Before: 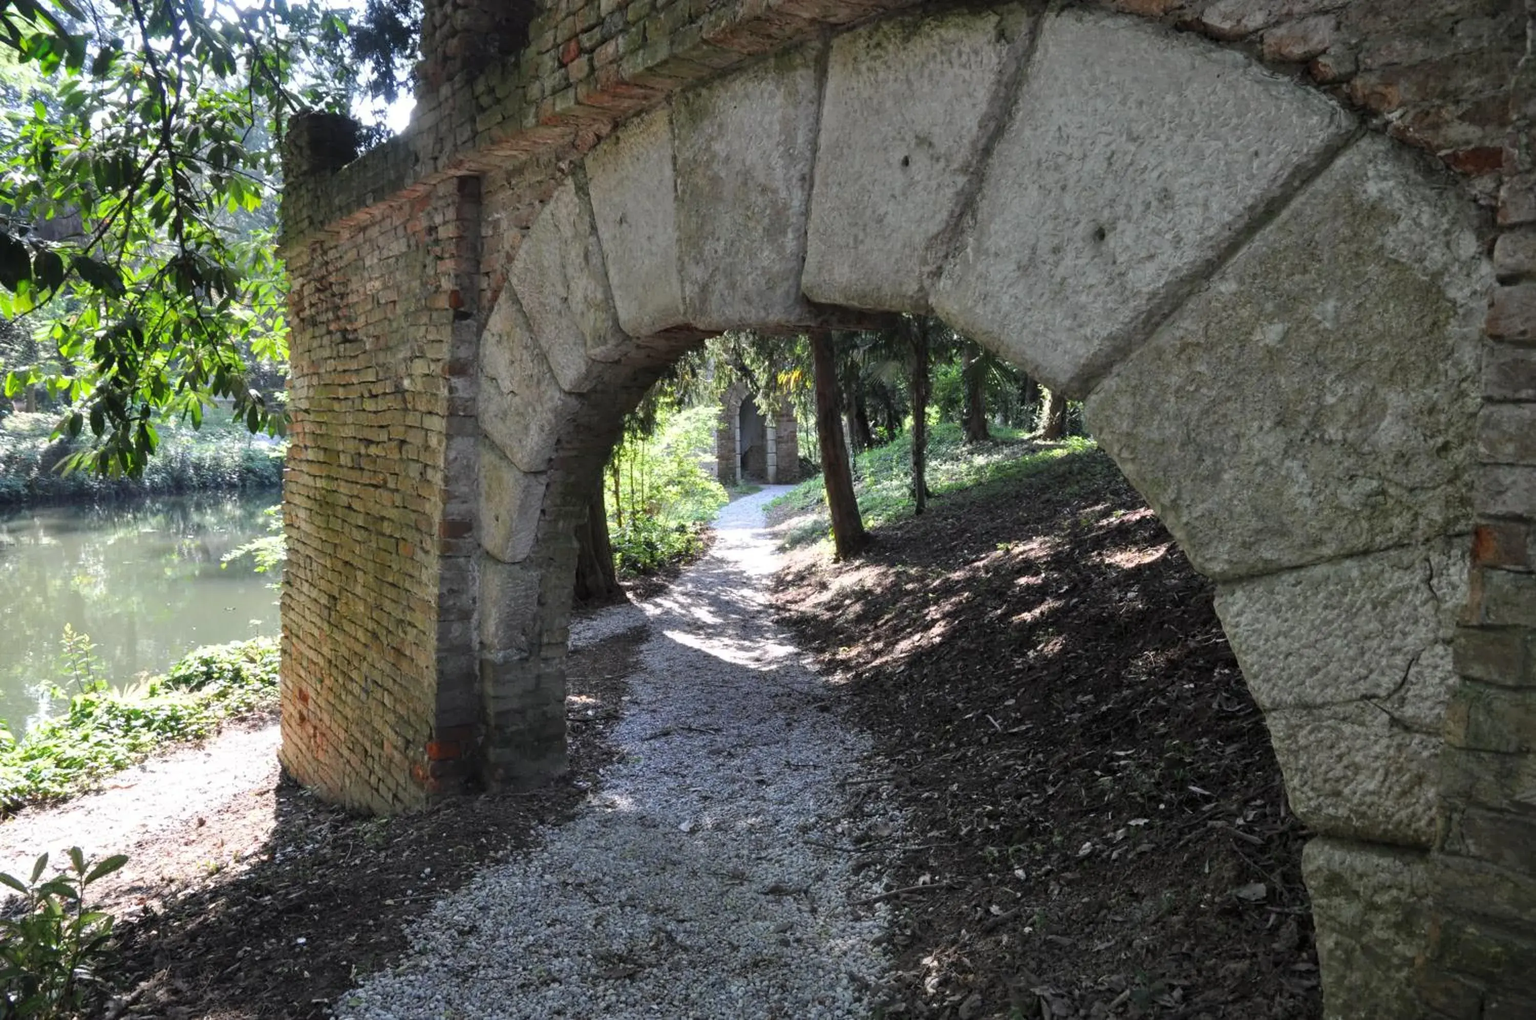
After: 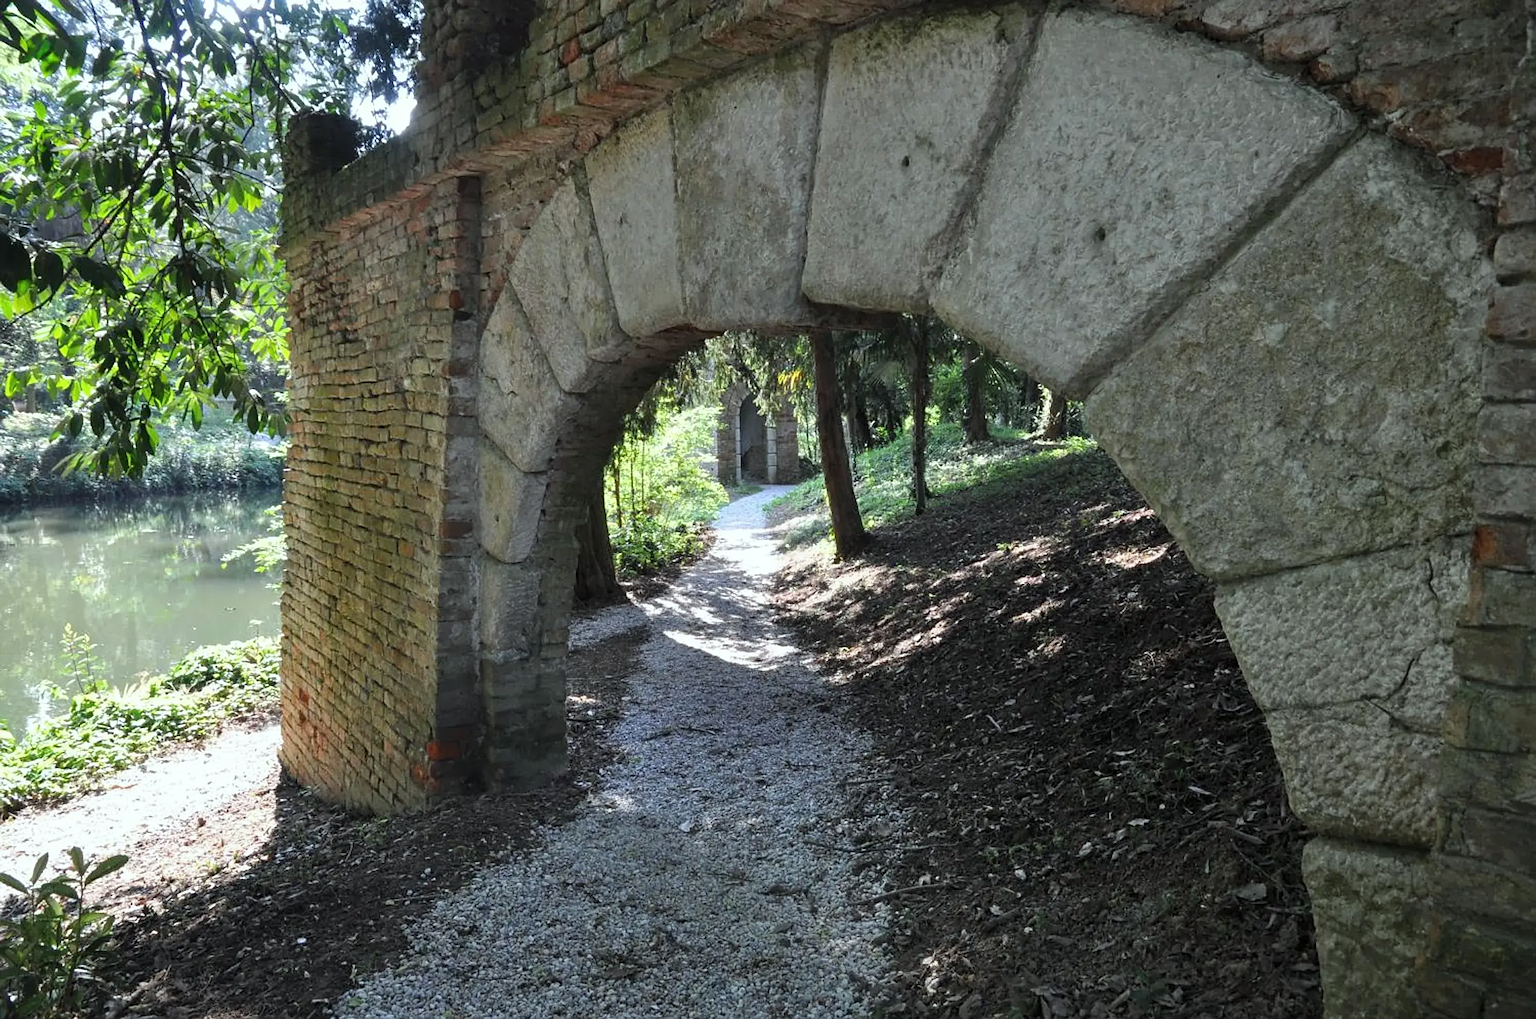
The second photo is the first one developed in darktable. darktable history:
sharpen: on, module defaults
color calibration: illuminant Planckian (black body), x 0.351, y 0.352, temperature 4794.27 K
